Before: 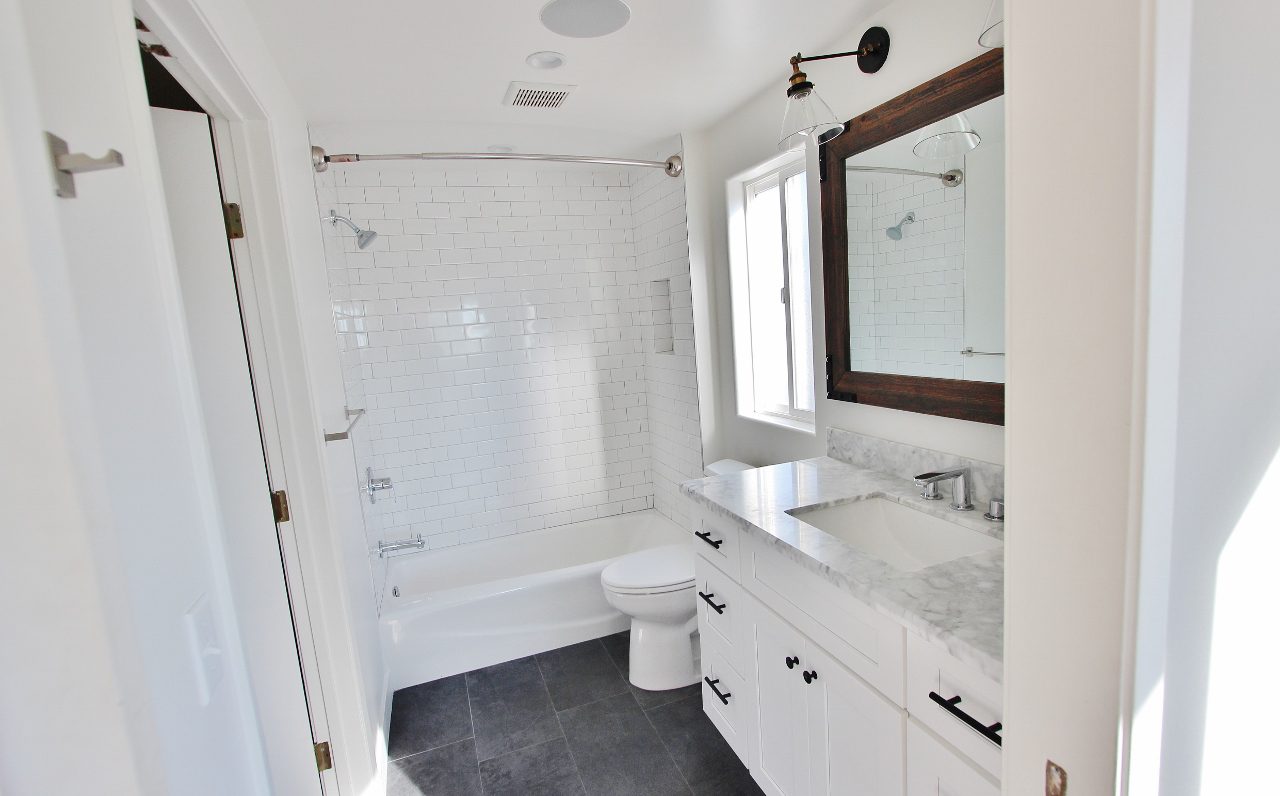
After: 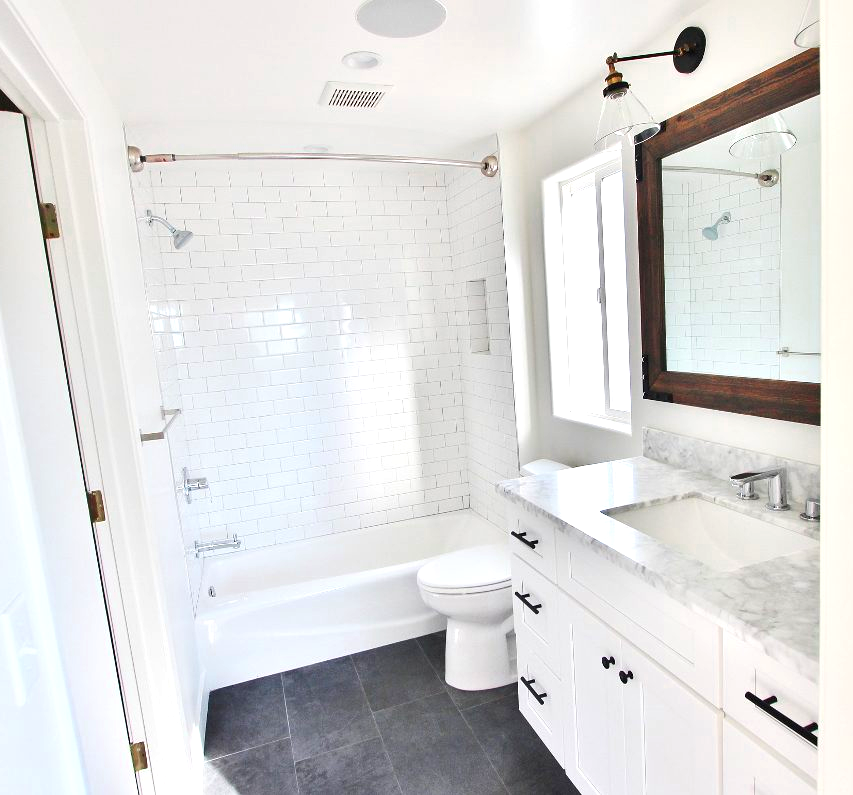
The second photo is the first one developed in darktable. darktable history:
crop and rotate: left 14.378%, right 18.93%
exposure: exposure 0.643 EV, compensate highlight preservation false
color zones: curves: ch0 [(0.002, 0.429) (0.121, 0.212) (0.198, 0.113) (0.276, 0.344) (0.331, 0.541) (0.41, 0.56) (0.482, 0.289) (0.619, 0.227) (0.721, 0.18) (0.821, 0.435) (0.928, 0.555) (1, 0.587)]; ch1 [(0, 0) (0.143, 0) (0.286, 0) (0.429, 0) (0.571, 0) (0.714, 0) (0.857, 0)], mix -123.39%
